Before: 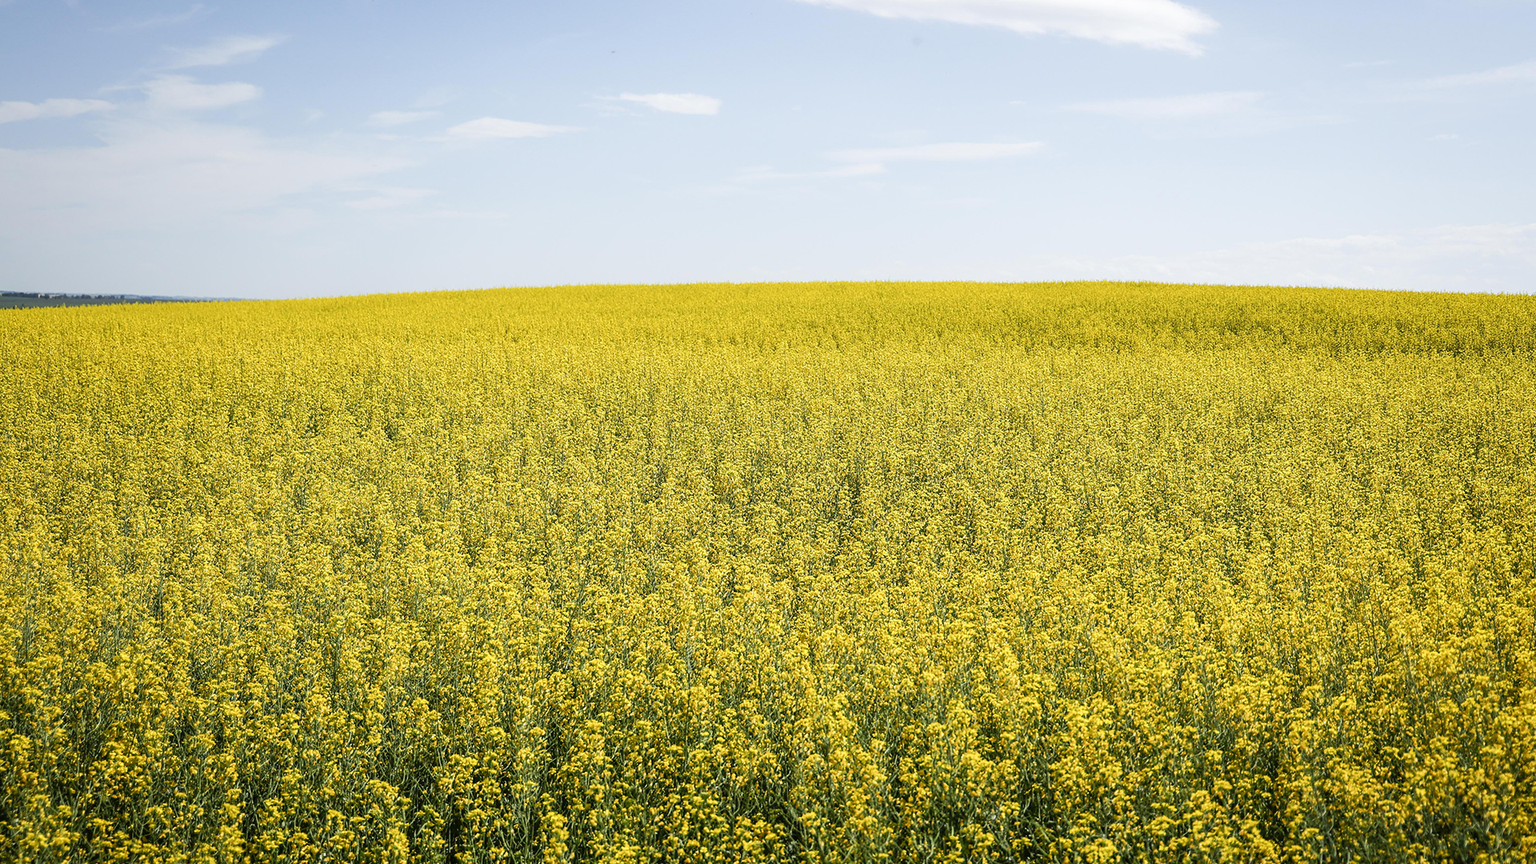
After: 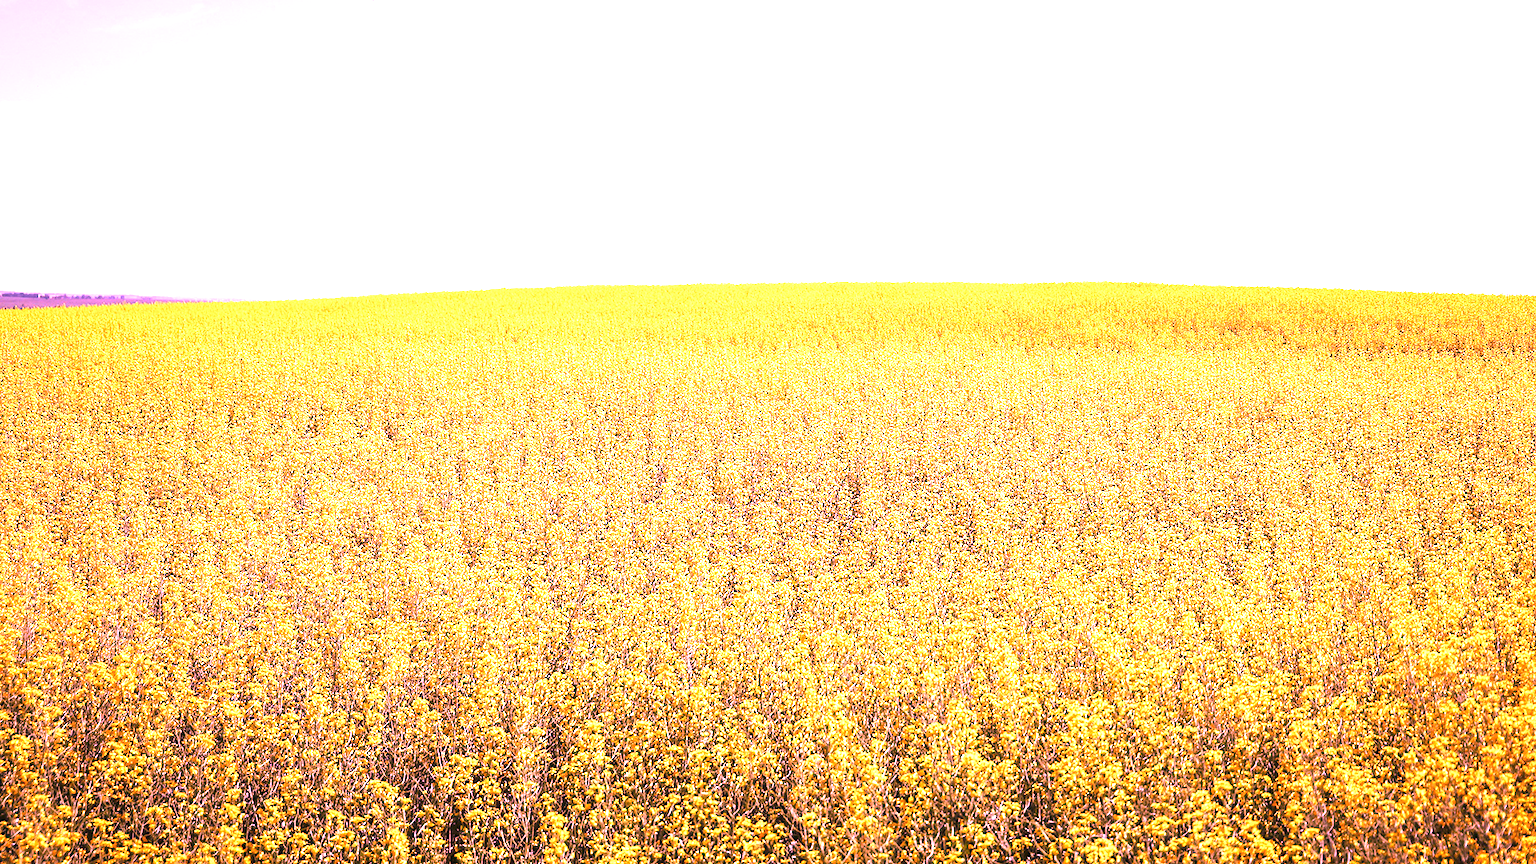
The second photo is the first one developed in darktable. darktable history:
exposure: black level correction 0, exposure 1.015 EV, compensate exposure bias true, compensate highlight preservation false
white balance: red 2.012, blue 1.687
